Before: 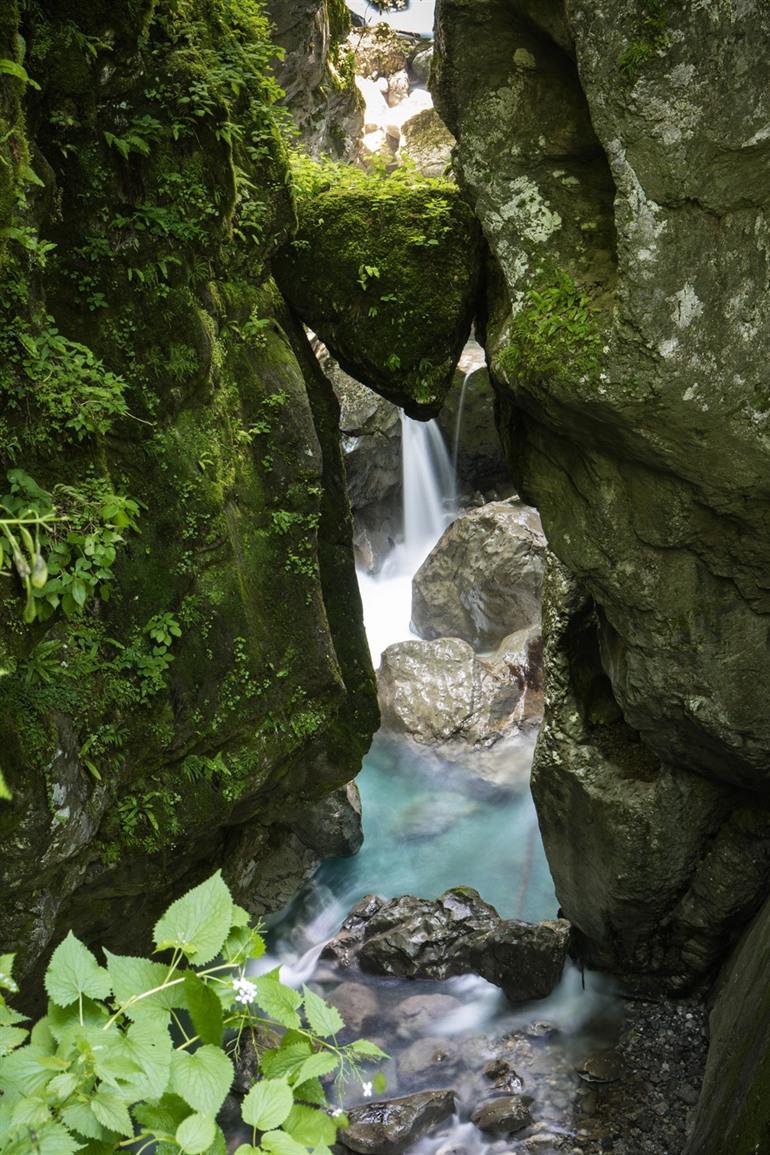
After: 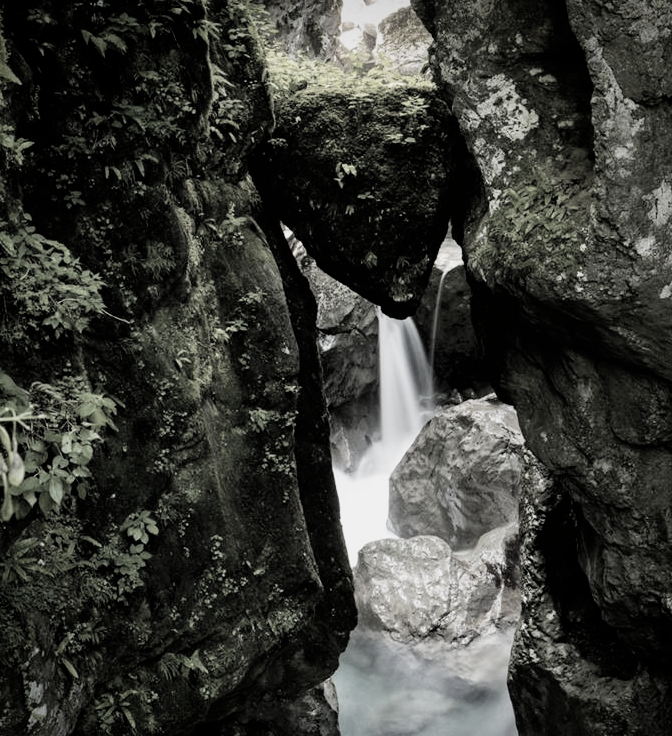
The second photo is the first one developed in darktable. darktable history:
crop: left 3.02%, top 8.888%, right 9.619%, bottom 26.383%
color correction: highlights b* 0.044, saturation 0.23
vignetting: saturation 0.387
exposure: exposure 0.253 EV, compensate exposure bias true, compensate highlight preservation false
filmic rgb: black relative exposure -5.14 EV, white relative exposure 3.49 EV, hardness 3.18, contrast 1.203, highlights saturation mix -49.37%
